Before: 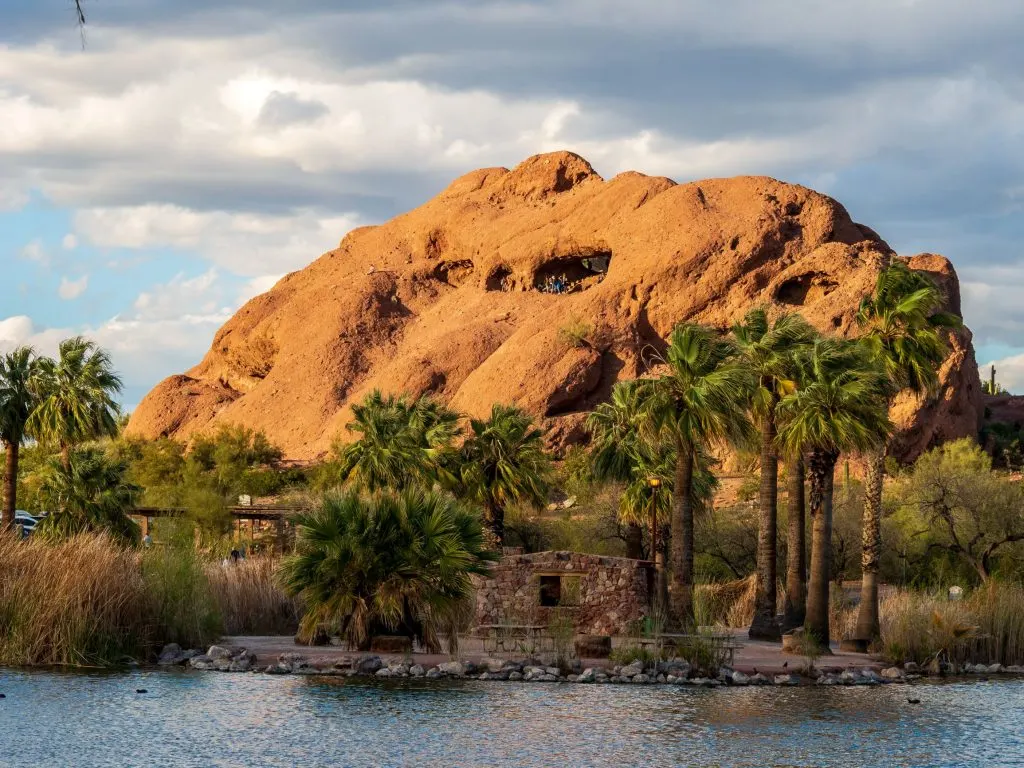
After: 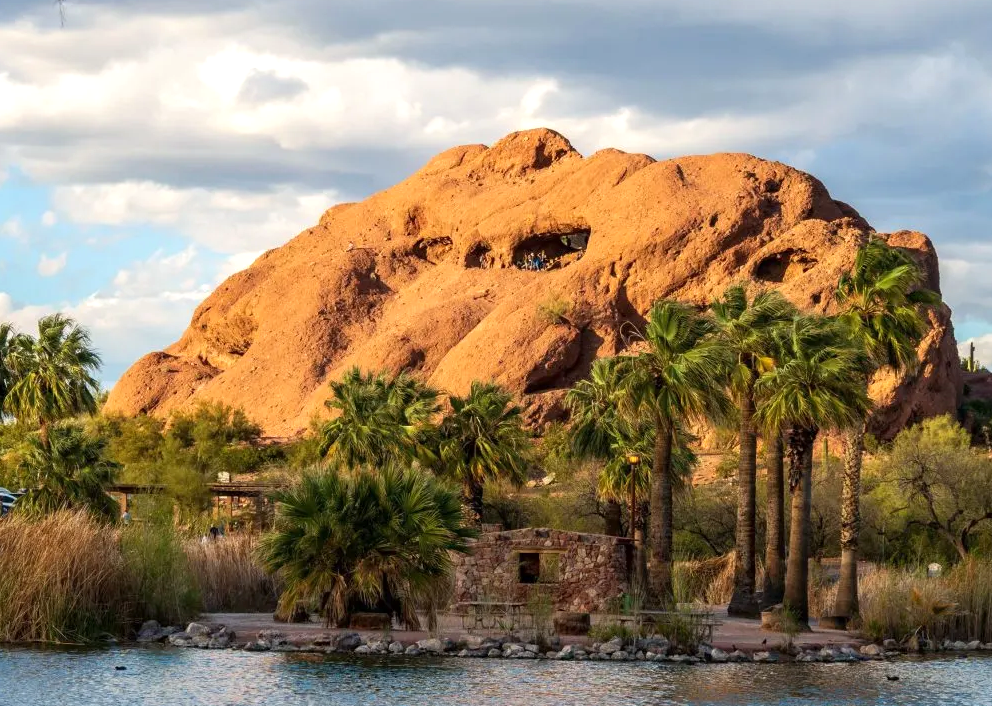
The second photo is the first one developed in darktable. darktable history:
exposure: exposure 0.3 EV, compensate exposure bias true, compensate highlight preservation false
crop: left 2.053%, top 3.111%, right 1.069%, bottom 4.937%
